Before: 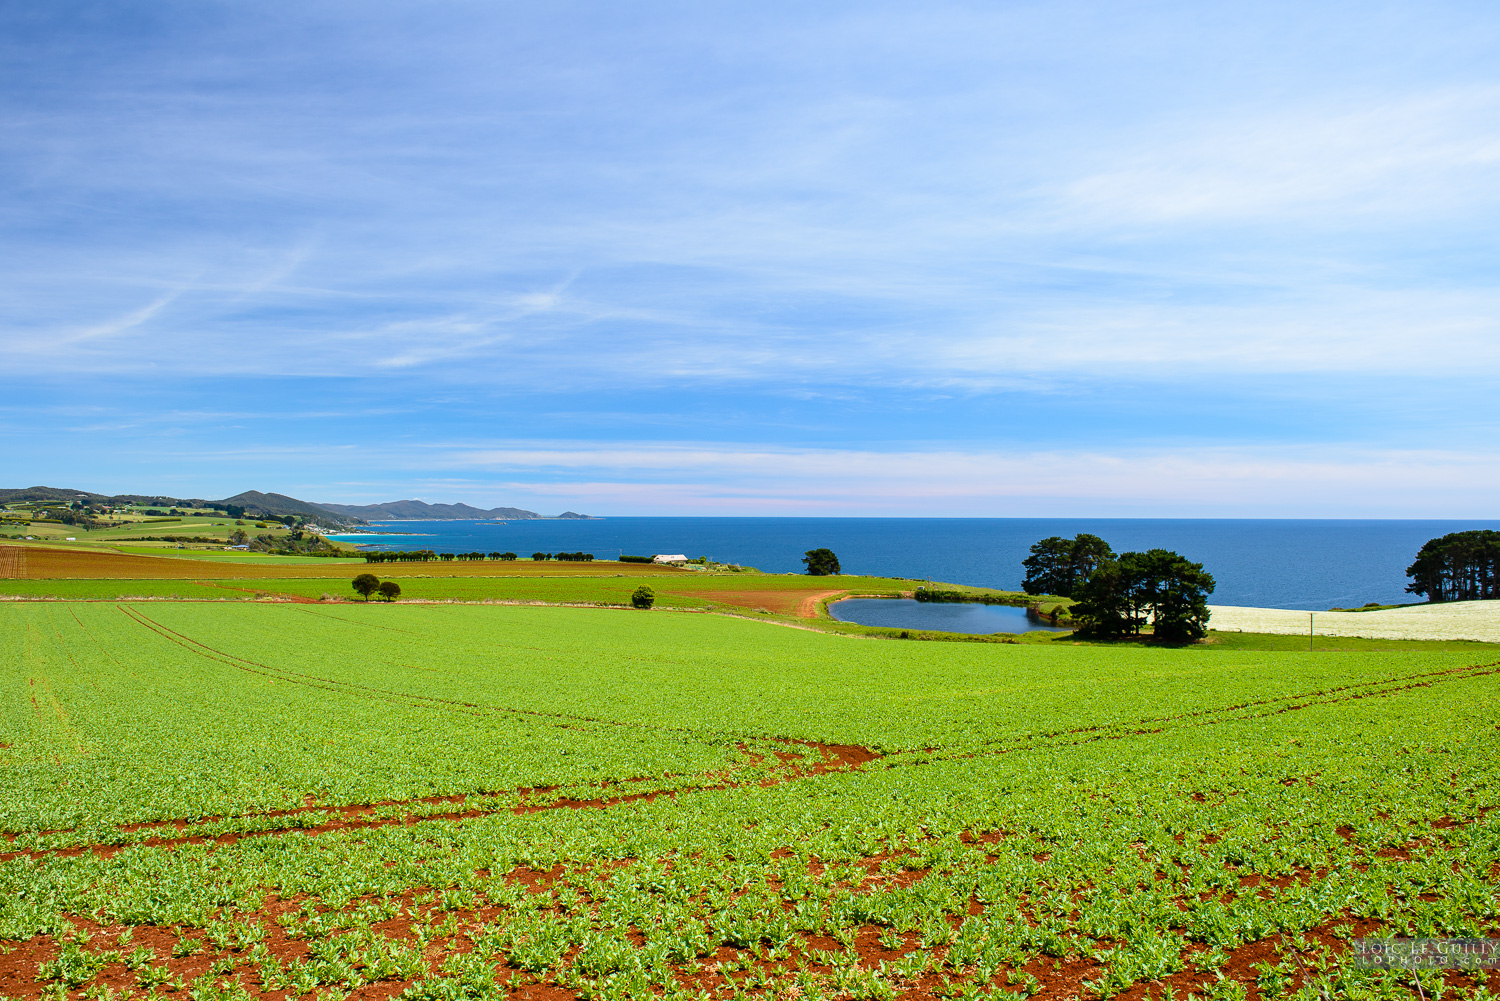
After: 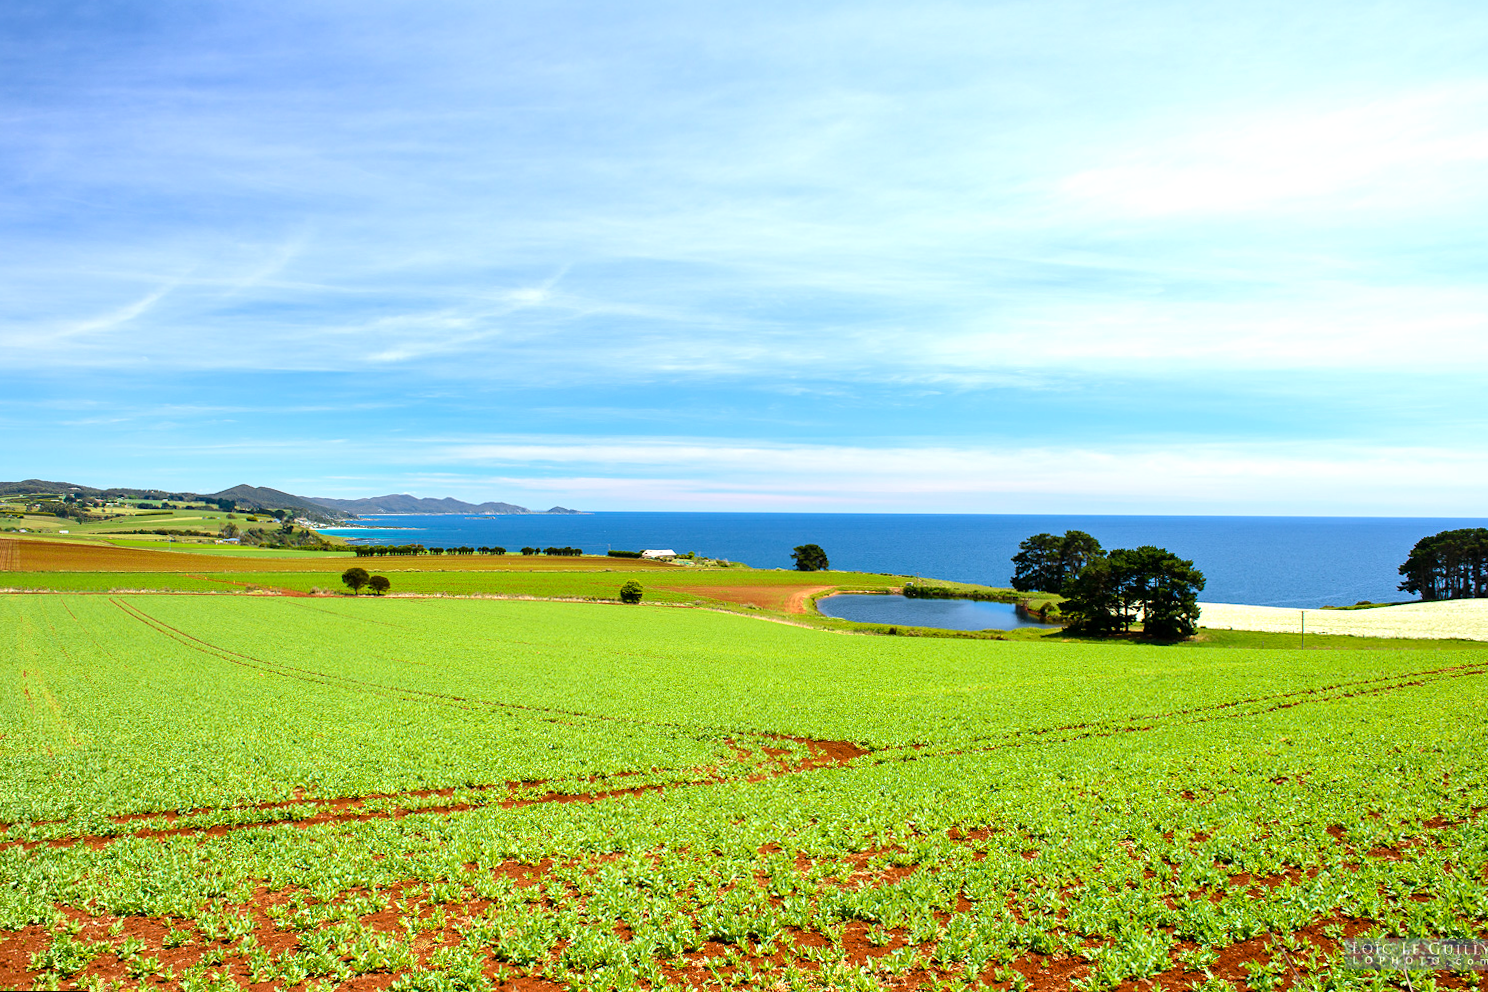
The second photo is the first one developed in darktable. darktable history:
exposure: black level correction 0.001, exposure 0.5 EV, compensate exposure bias true, compensate highlight preservation false
rotate and perspective: rotation 0.192°, lens shift (horizontal) -0.015, crop left 0.005, crop right 0.996, crop top 0.006, crop bottom 0.99
